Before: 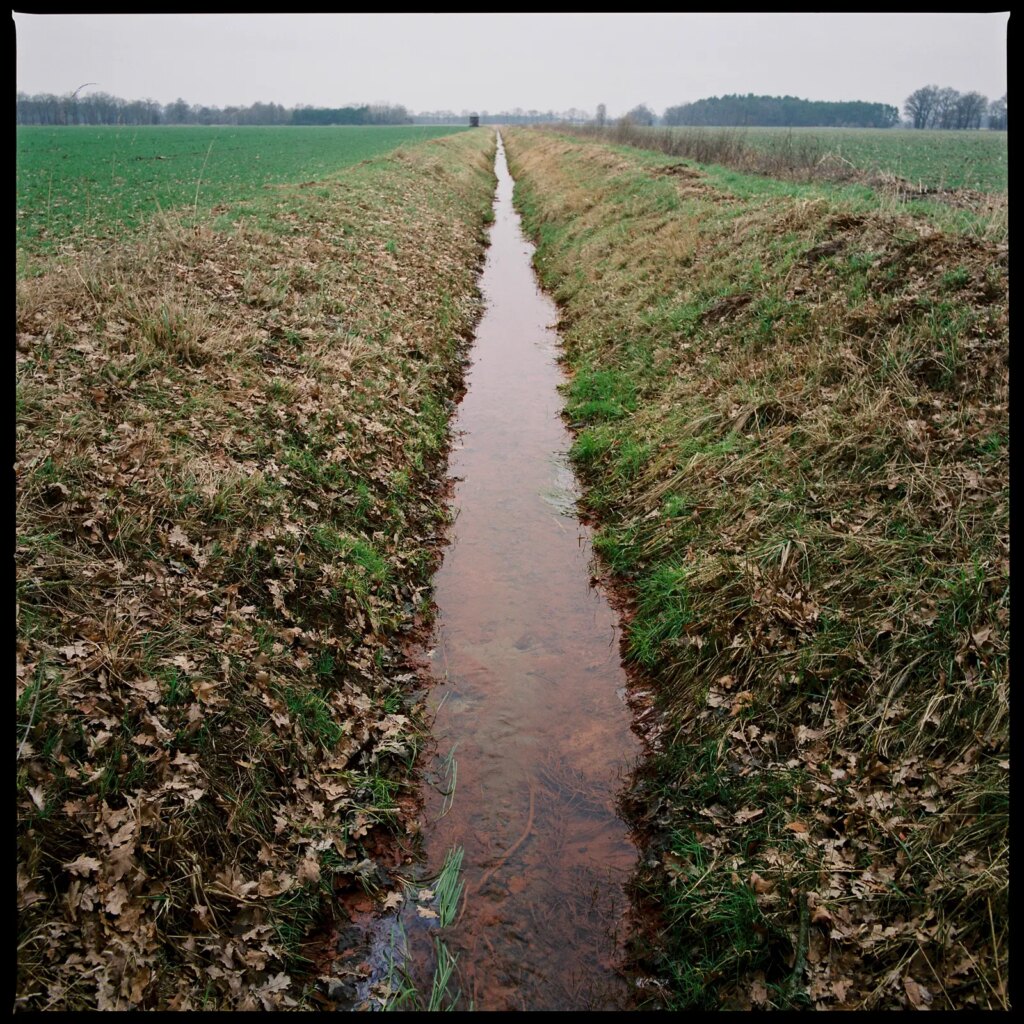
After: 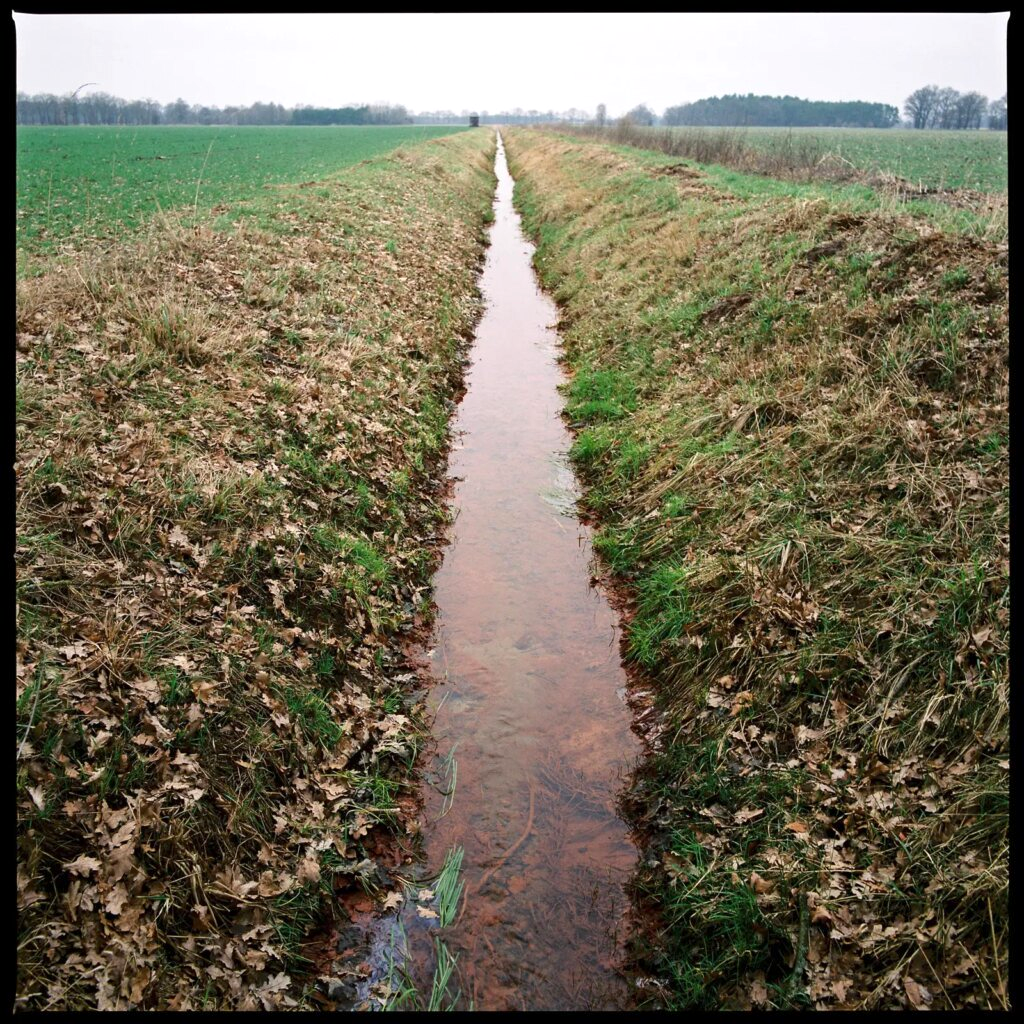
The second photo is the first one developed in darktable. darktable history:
exposure: exposure 0.517 EV, compensate highlight preservation false
